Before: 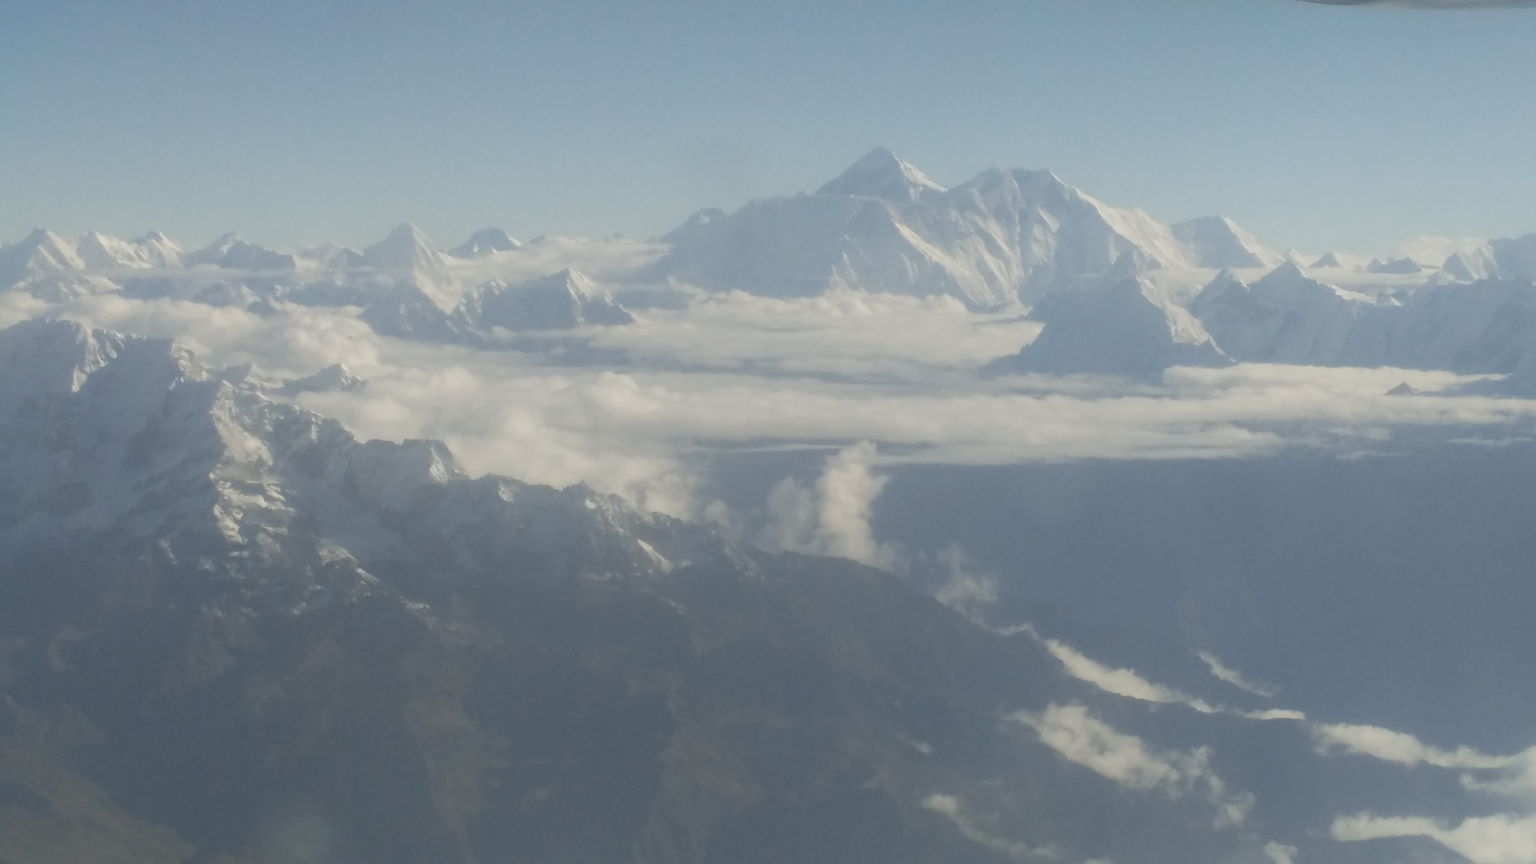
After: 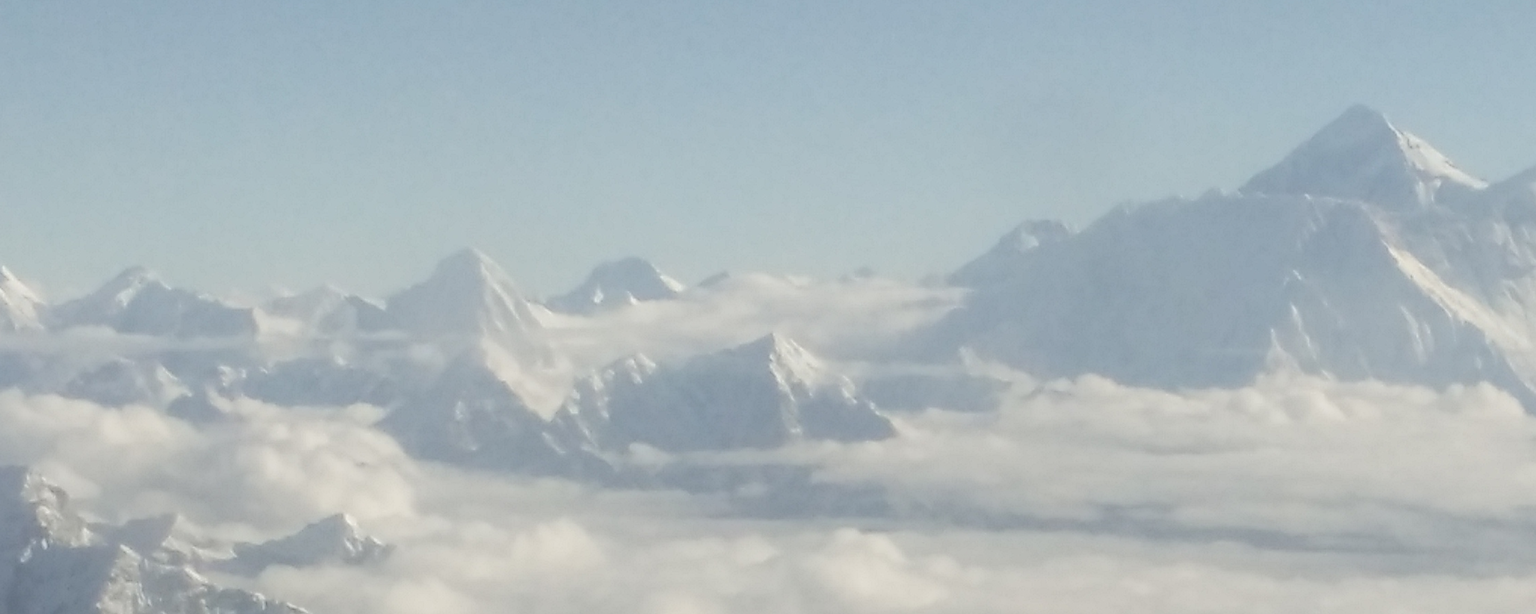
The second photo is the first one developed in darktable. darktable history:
filmic rgb: black relative exposure -8.74 EV, white relative exposure 2.71 EV, target black luminance 0%, hardness 6.26, latitude 76.68%, contrast 1.327, shadows ↔ highlights balance -0.297%
crop: left 10.346%, top 10.616%, right 36.613%, bottom 51.669%
